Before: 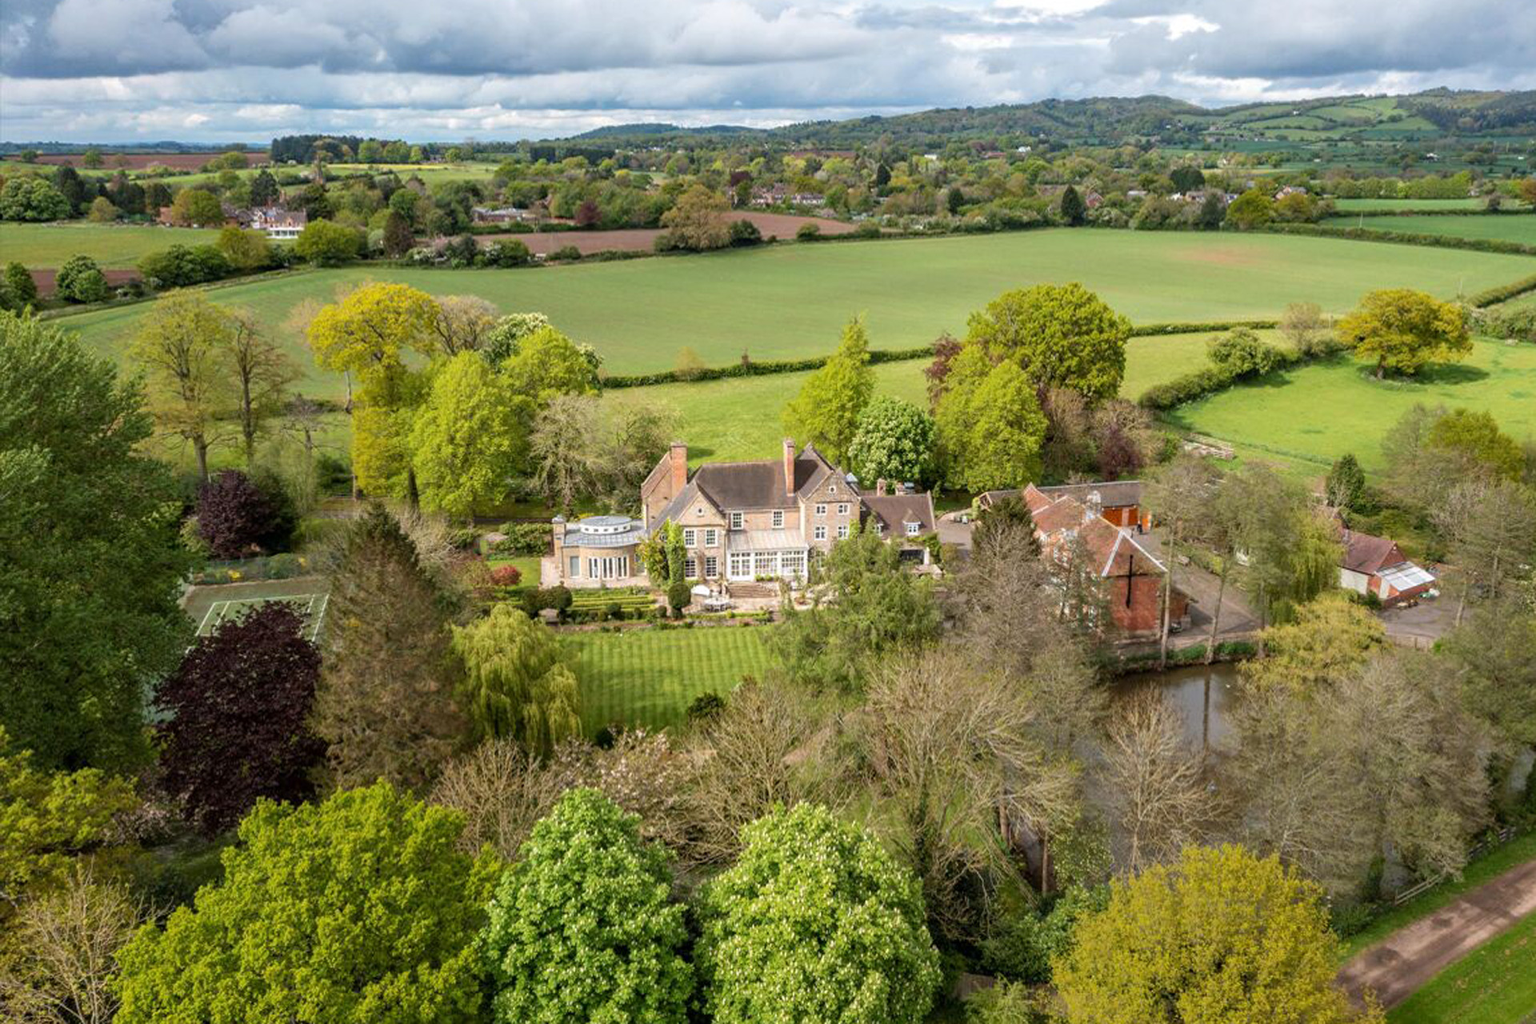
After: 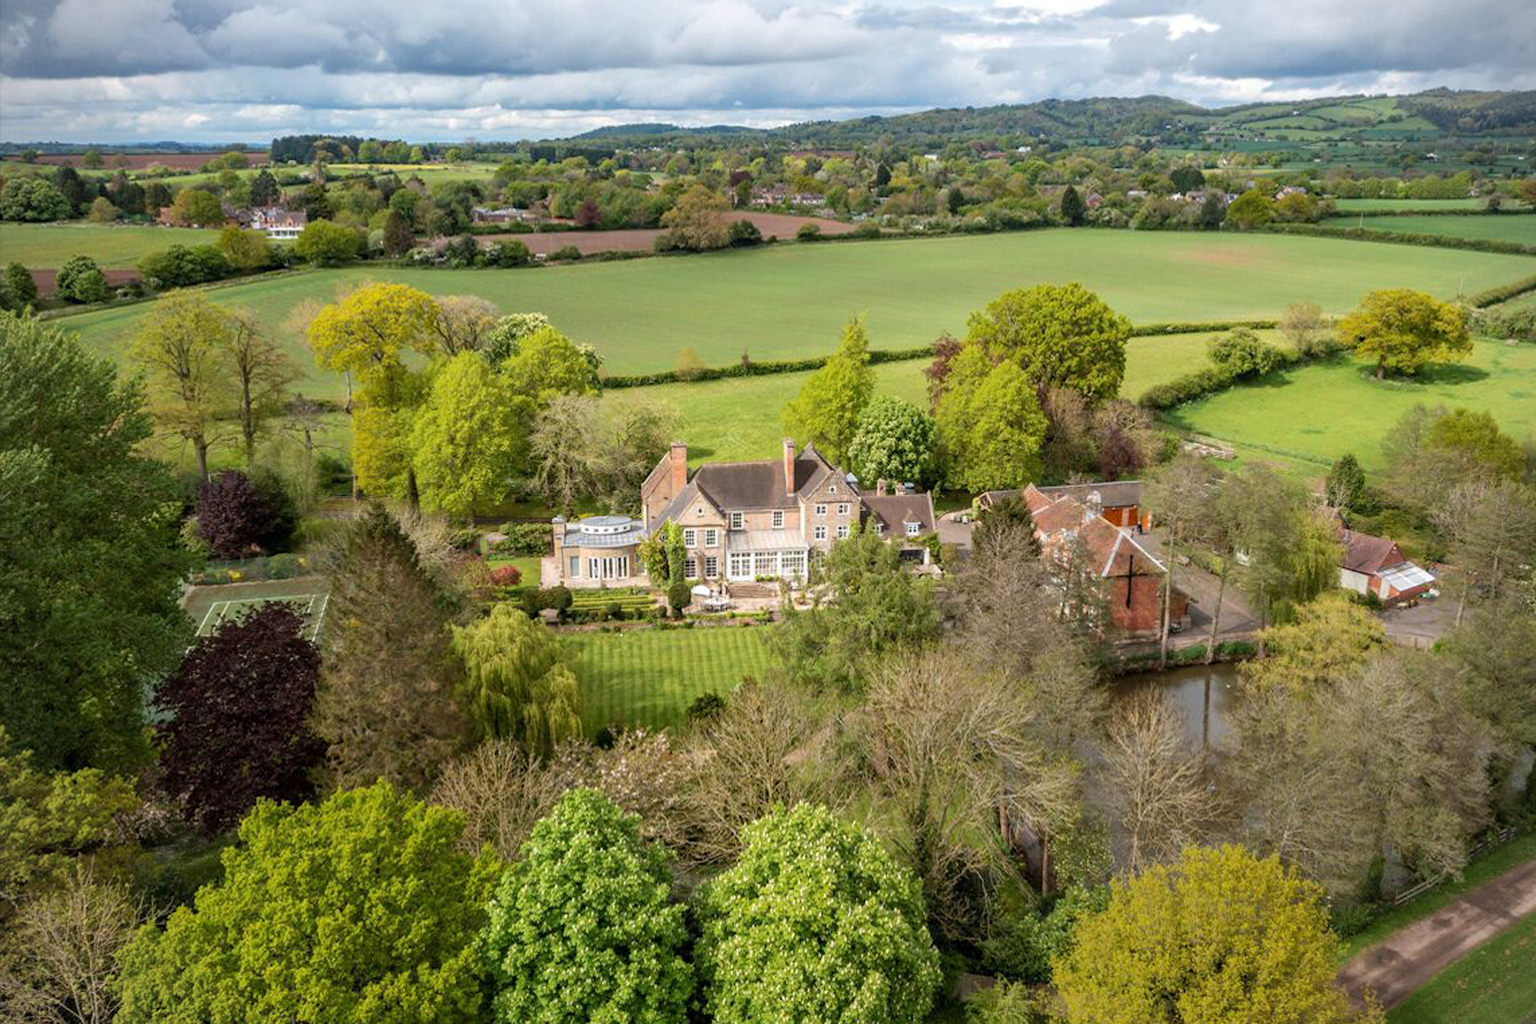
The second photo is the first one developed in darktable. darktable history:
vignetting: fall-off start 91.18%
